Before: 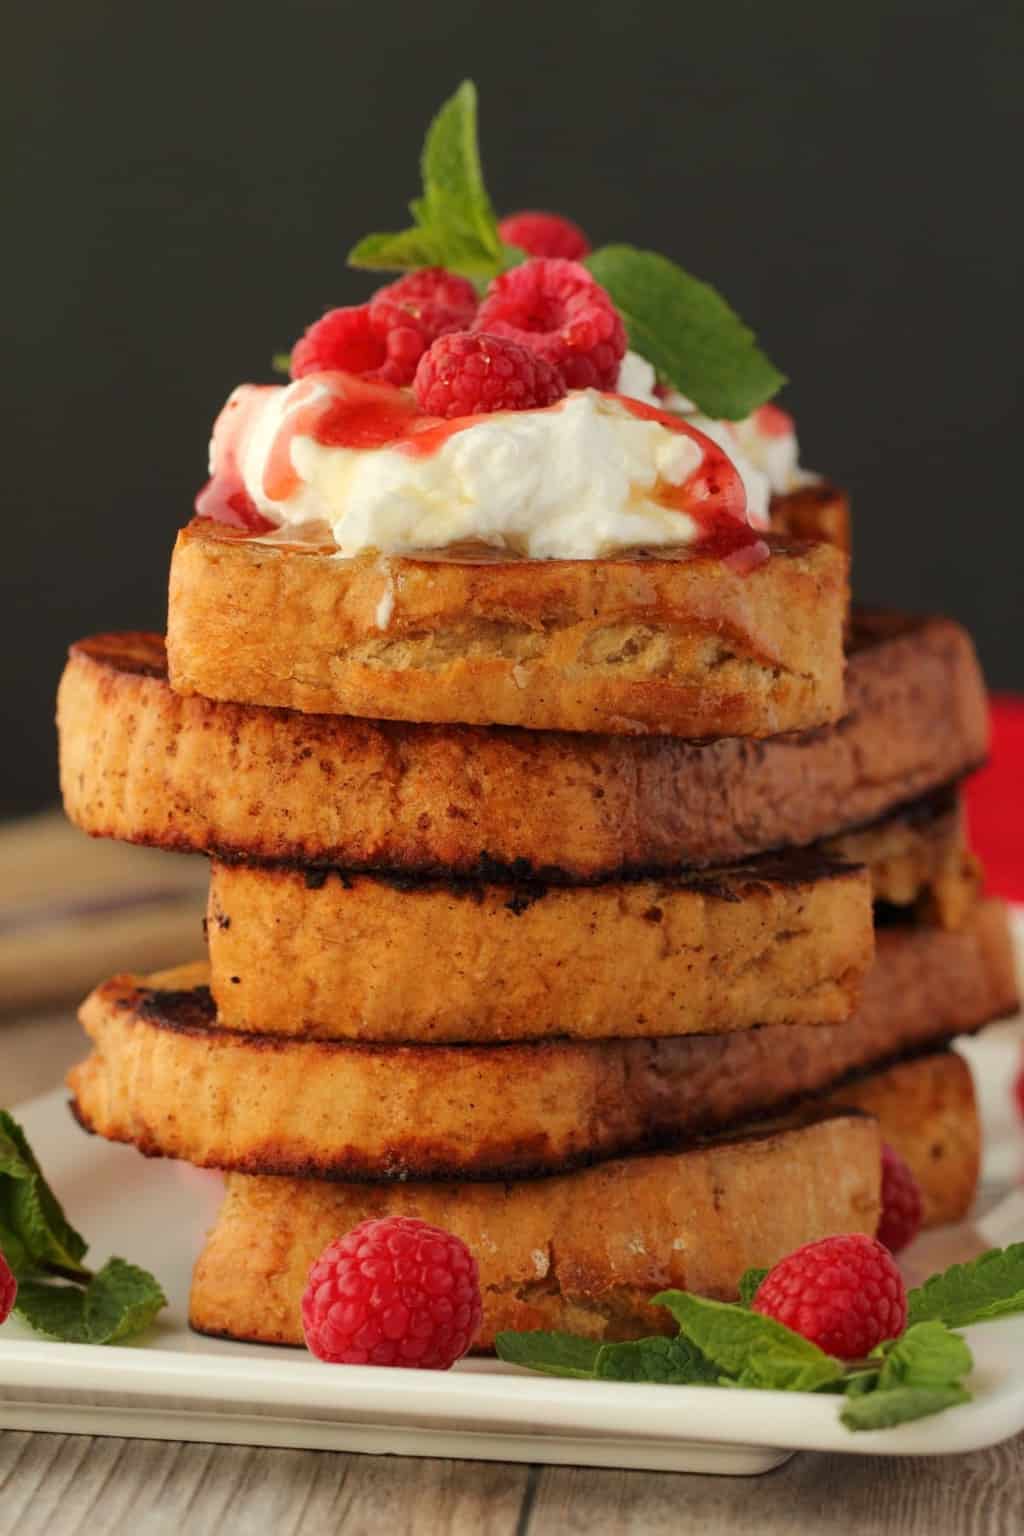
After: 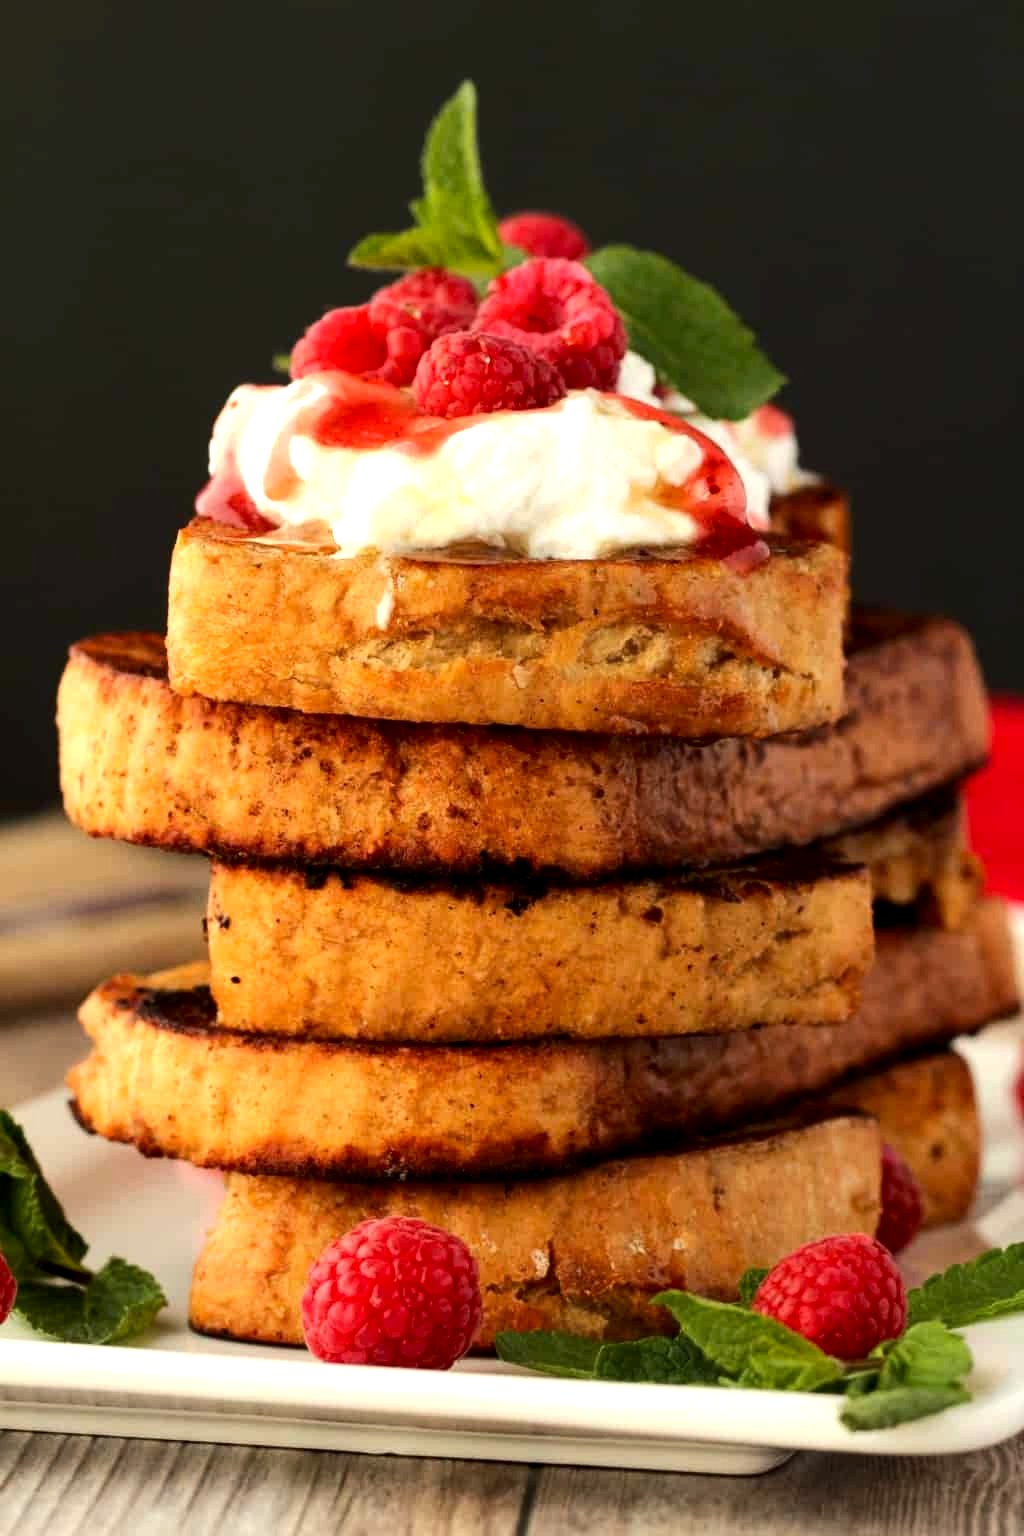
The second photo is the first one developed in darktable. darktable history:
exposure: black level correction 0.007, exposure 0.093 EV, compensate highlight preservation false
tone equalizer: -8 EV -0.75 EV, -7 EV -0.7 EV, -6 EV -0.6 EV, -5 EV -0.4 EV, -3 EV 0.4 EV, -2 EV 0.6 EV, -1 EV 0.7 EV, +0 EV 0.75 EV, edges refinement/feathering 500, mask exposure compensation -1.57 EV, preserve details no
